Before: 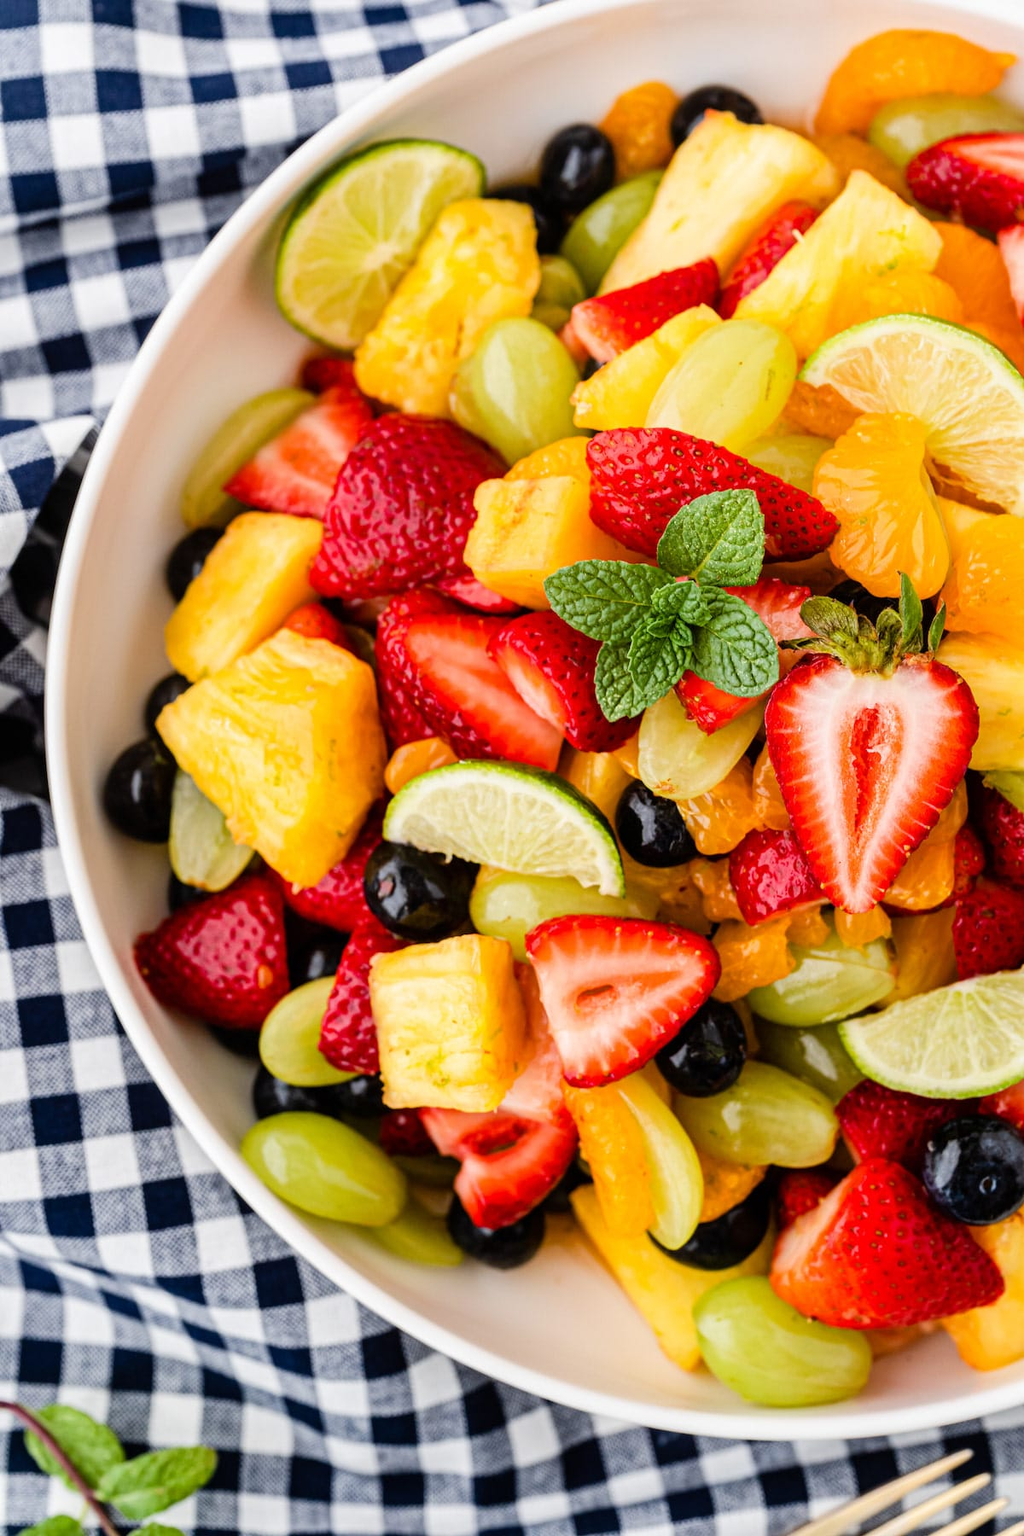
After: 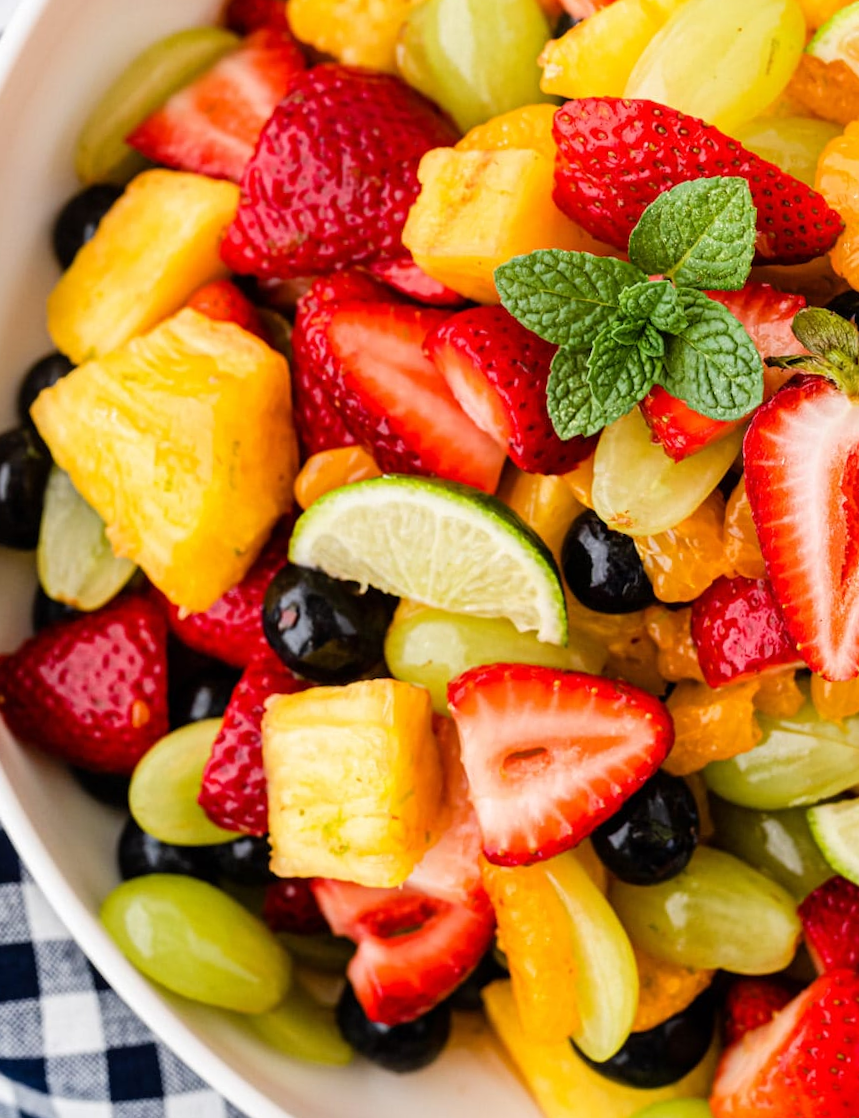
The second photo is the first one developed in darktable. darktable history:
crop and rotate: angle -3.42°, left 9.763%, top 20.609%, right 12.318%, bottom 11.797%
